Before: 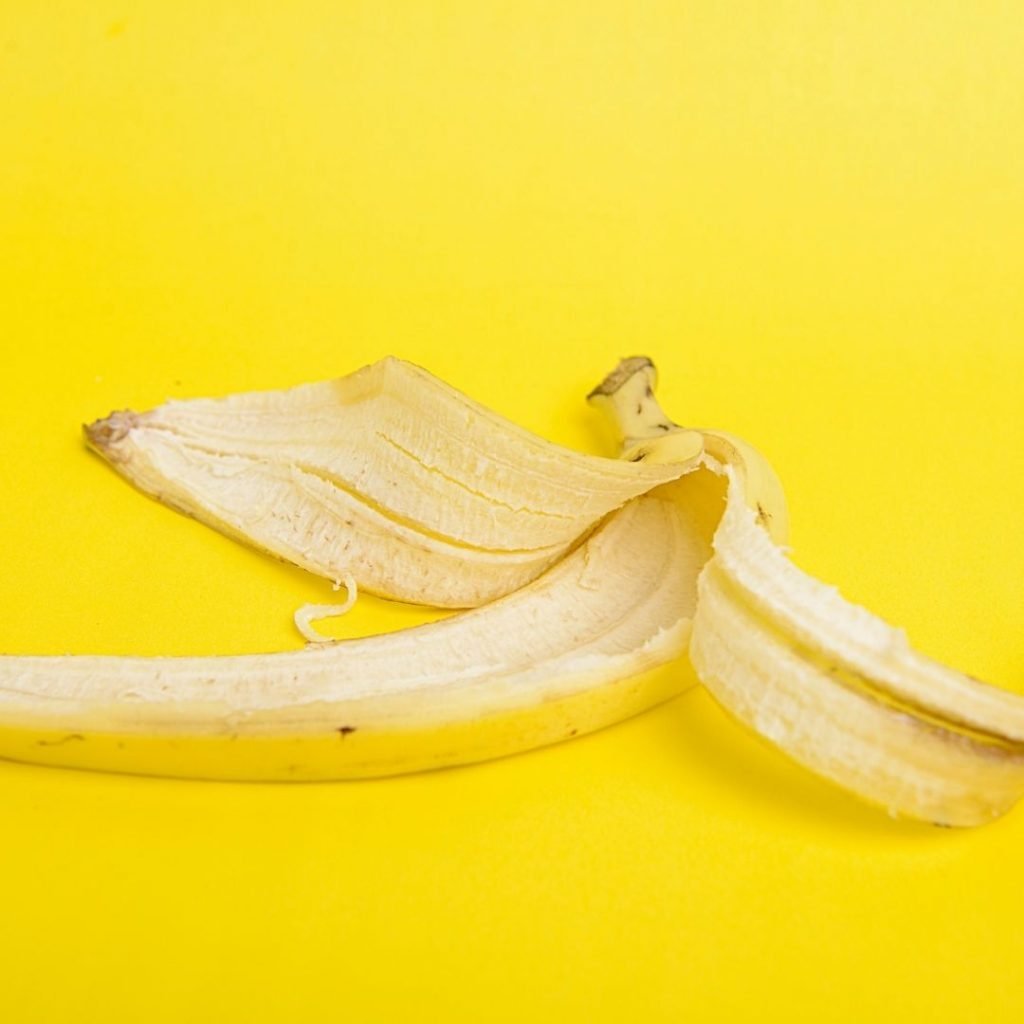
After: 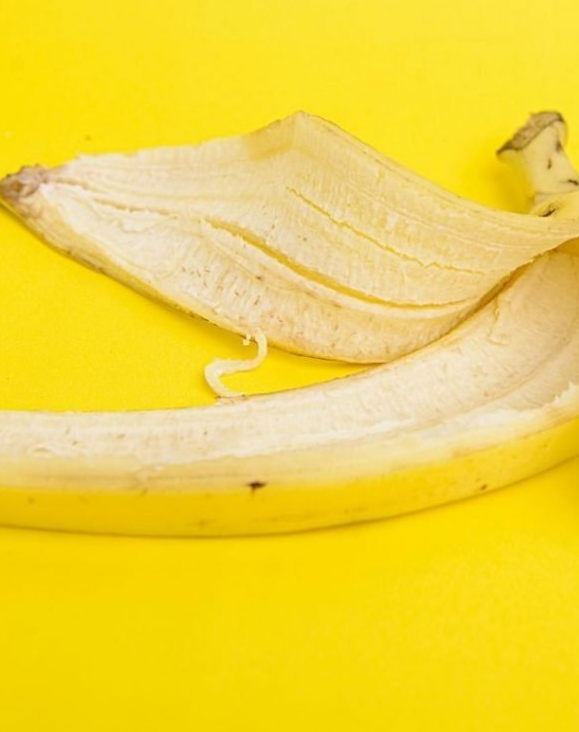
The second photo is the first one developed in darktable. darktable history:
crop: left 8.859%, top 23.944%, right 34.584%, bottom 4.48%
